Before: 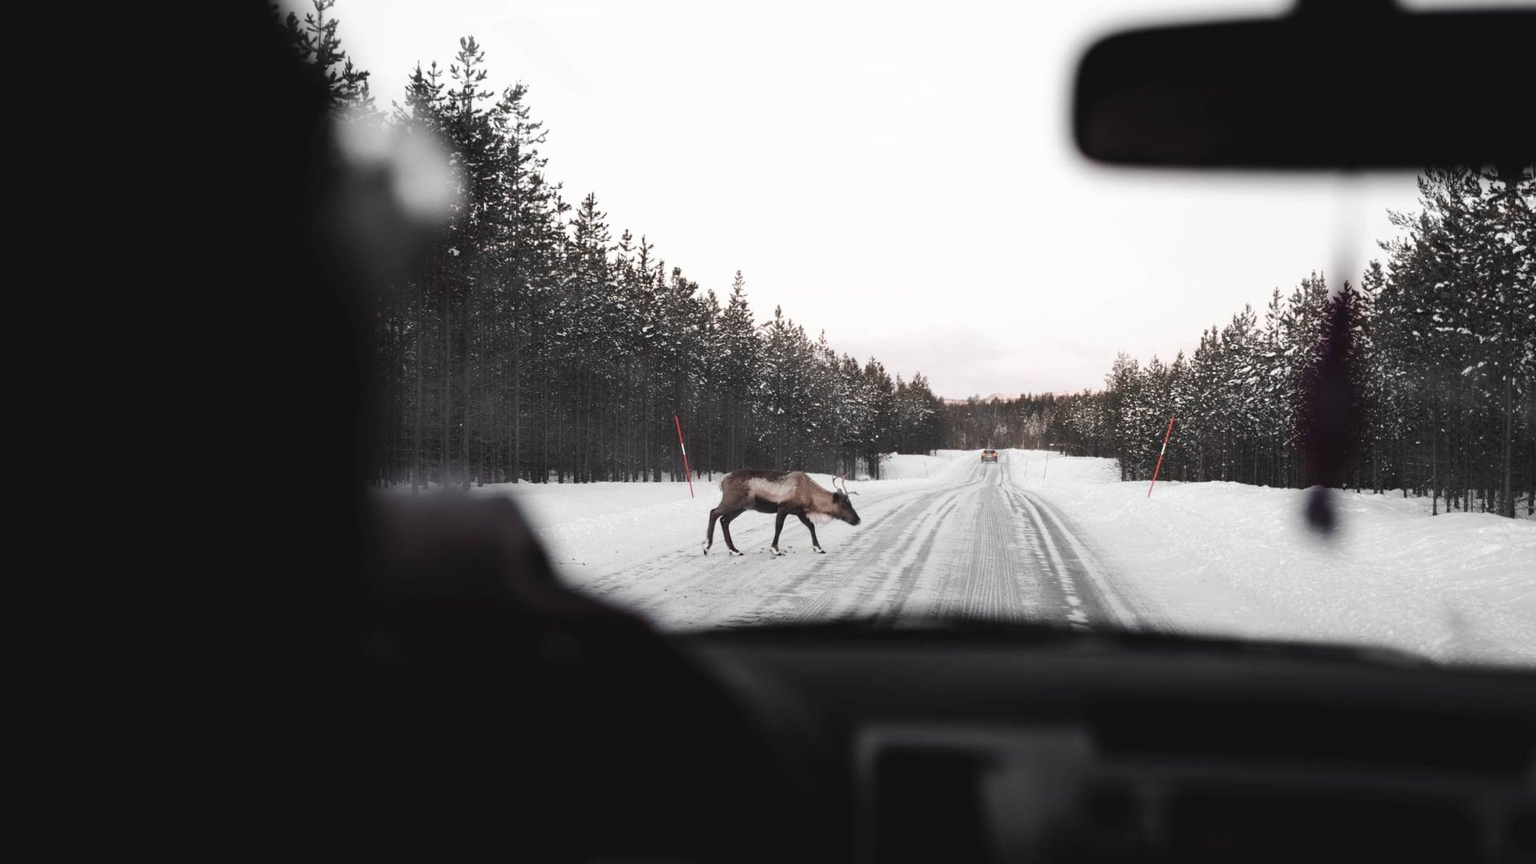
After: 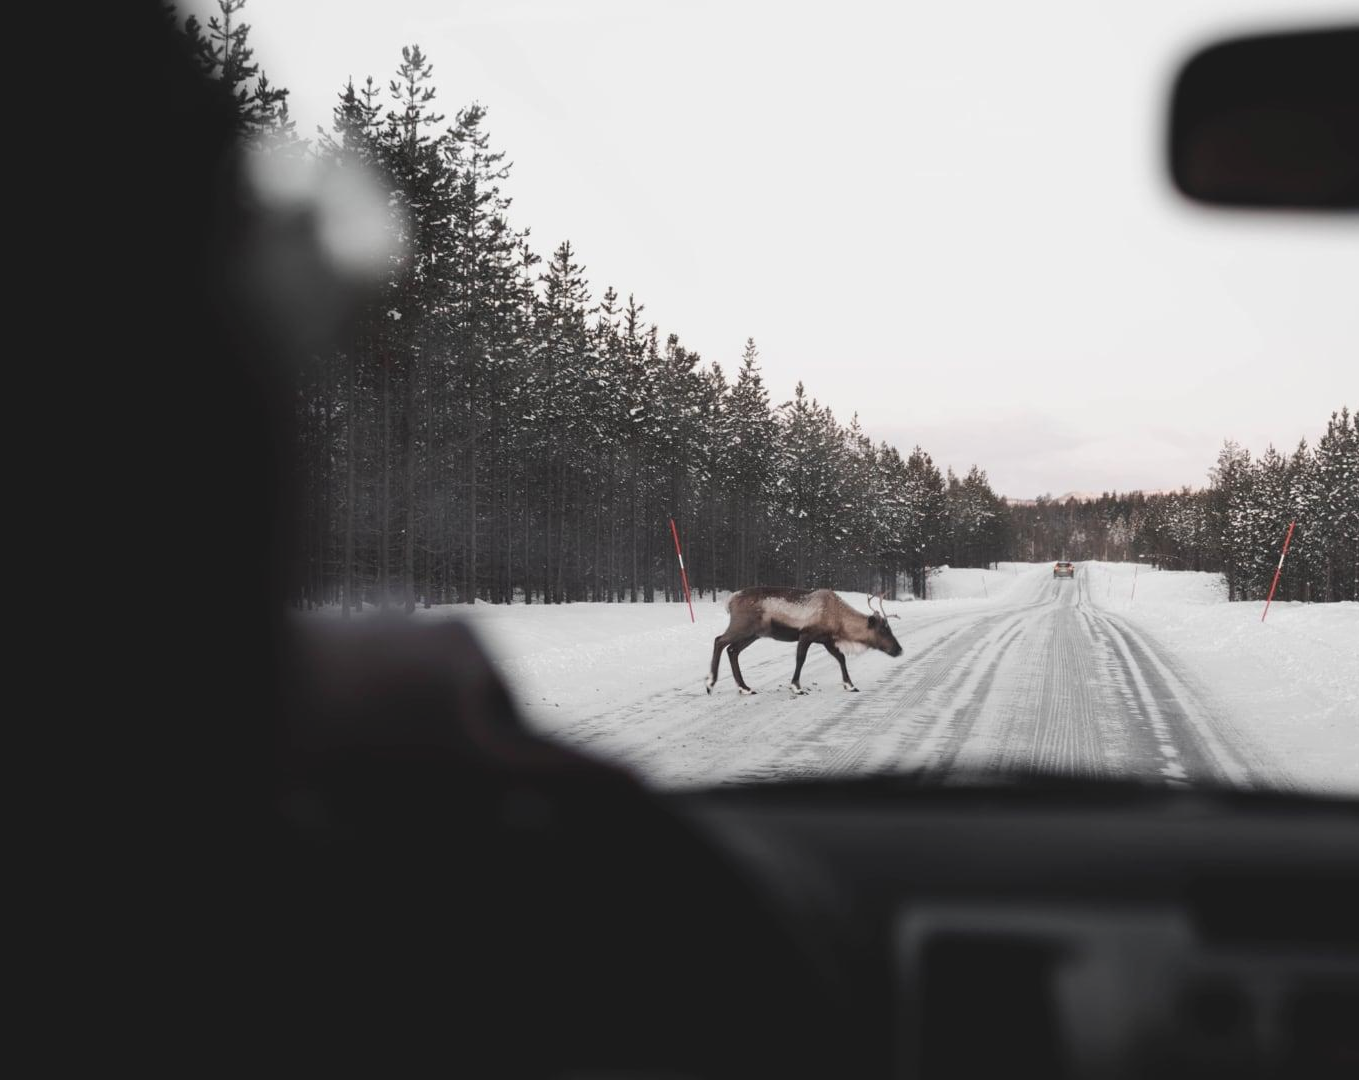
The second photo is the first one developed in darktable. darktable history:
contrast brightness saturation: contrast -0.1, saturation -0.1
crop and rotate: left 9.061%, right 20.142%
